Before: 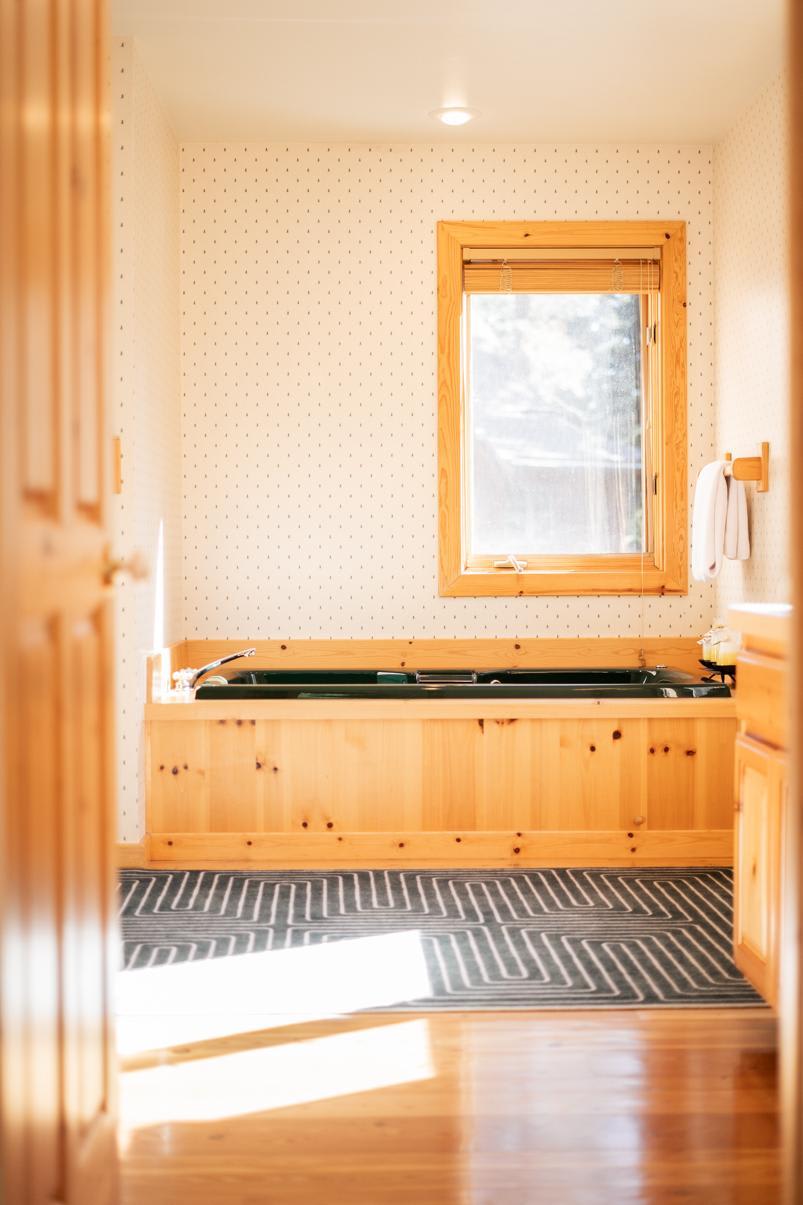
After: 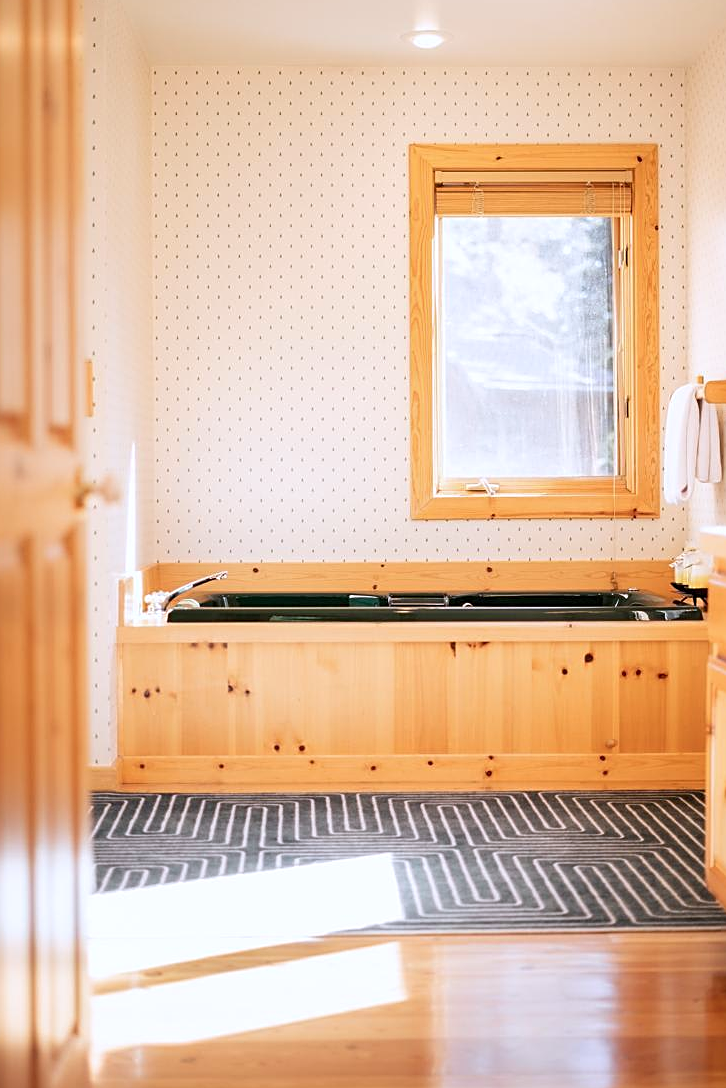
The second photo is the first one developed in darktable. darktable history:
crop: left 3.55%, top 6.455%, right 5.943%, bottom 3.212%
color calibration: illuminant as shot in camera, x 0.358, y 0.373, temperature 4628.91 K
sharpen: on, module defaults
